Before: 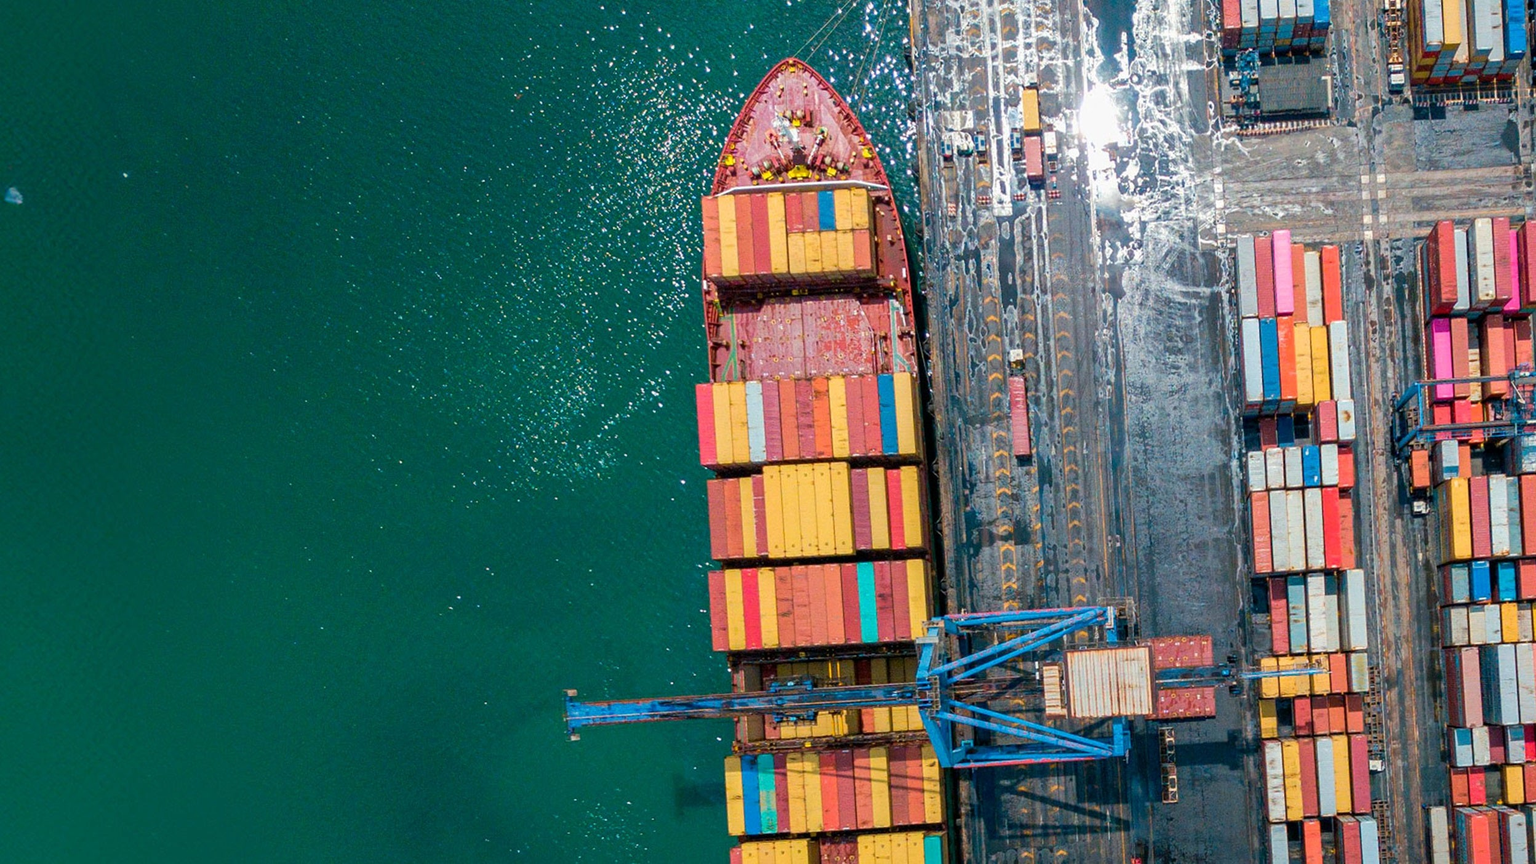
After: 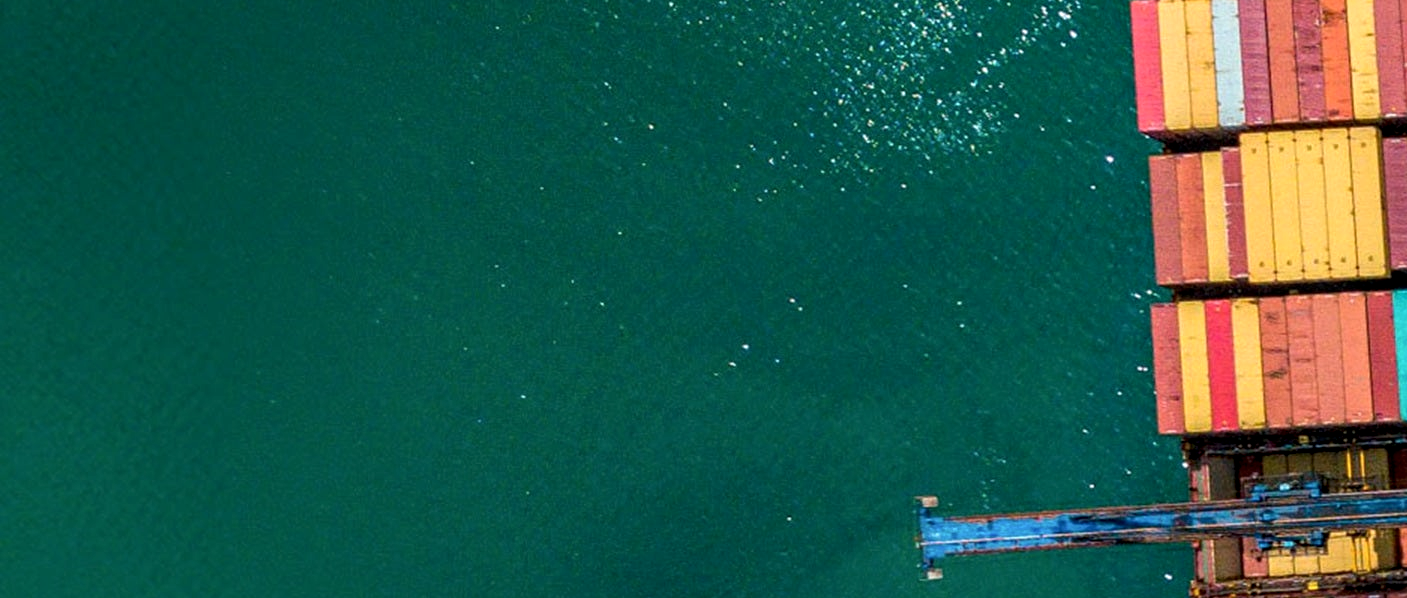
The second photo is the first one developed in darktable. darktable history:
local contrast: highlights 59%, detail 145%
crop: top 44.483%, right 43.593%, bottom 12.892%
exposure: exposure -0.05 EV
